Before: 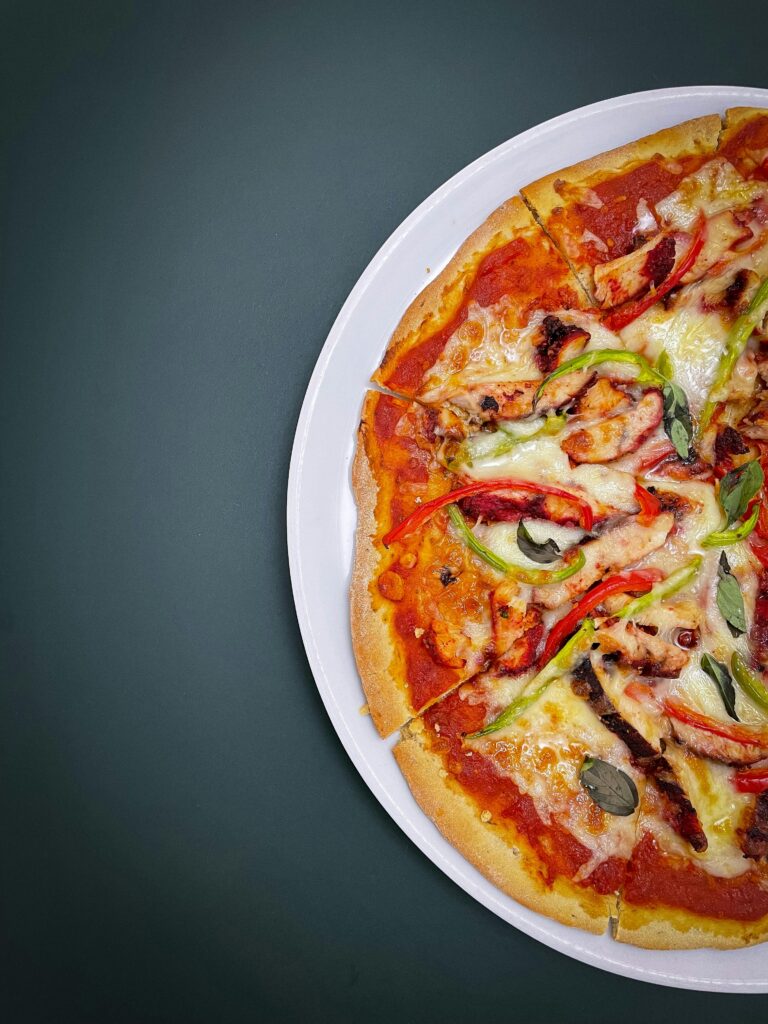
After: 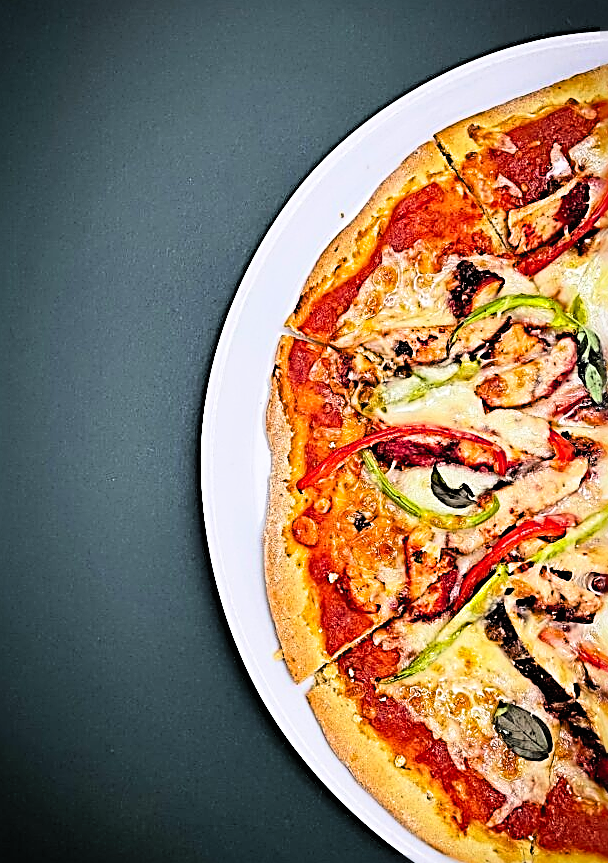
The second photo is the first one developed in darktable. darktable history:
sharpen: radius 3.158, amount 1.731
crop: left 11.225%, top 5.381%, right 9.565%, bottom 10.314%
filmic rgb: black relative exposure -4.93 EV, white relative exposure 2.84 EV, hardness 3.72
contrast brightness saturation: contrast 0.2, brightness 0.16, saturation 0.22
